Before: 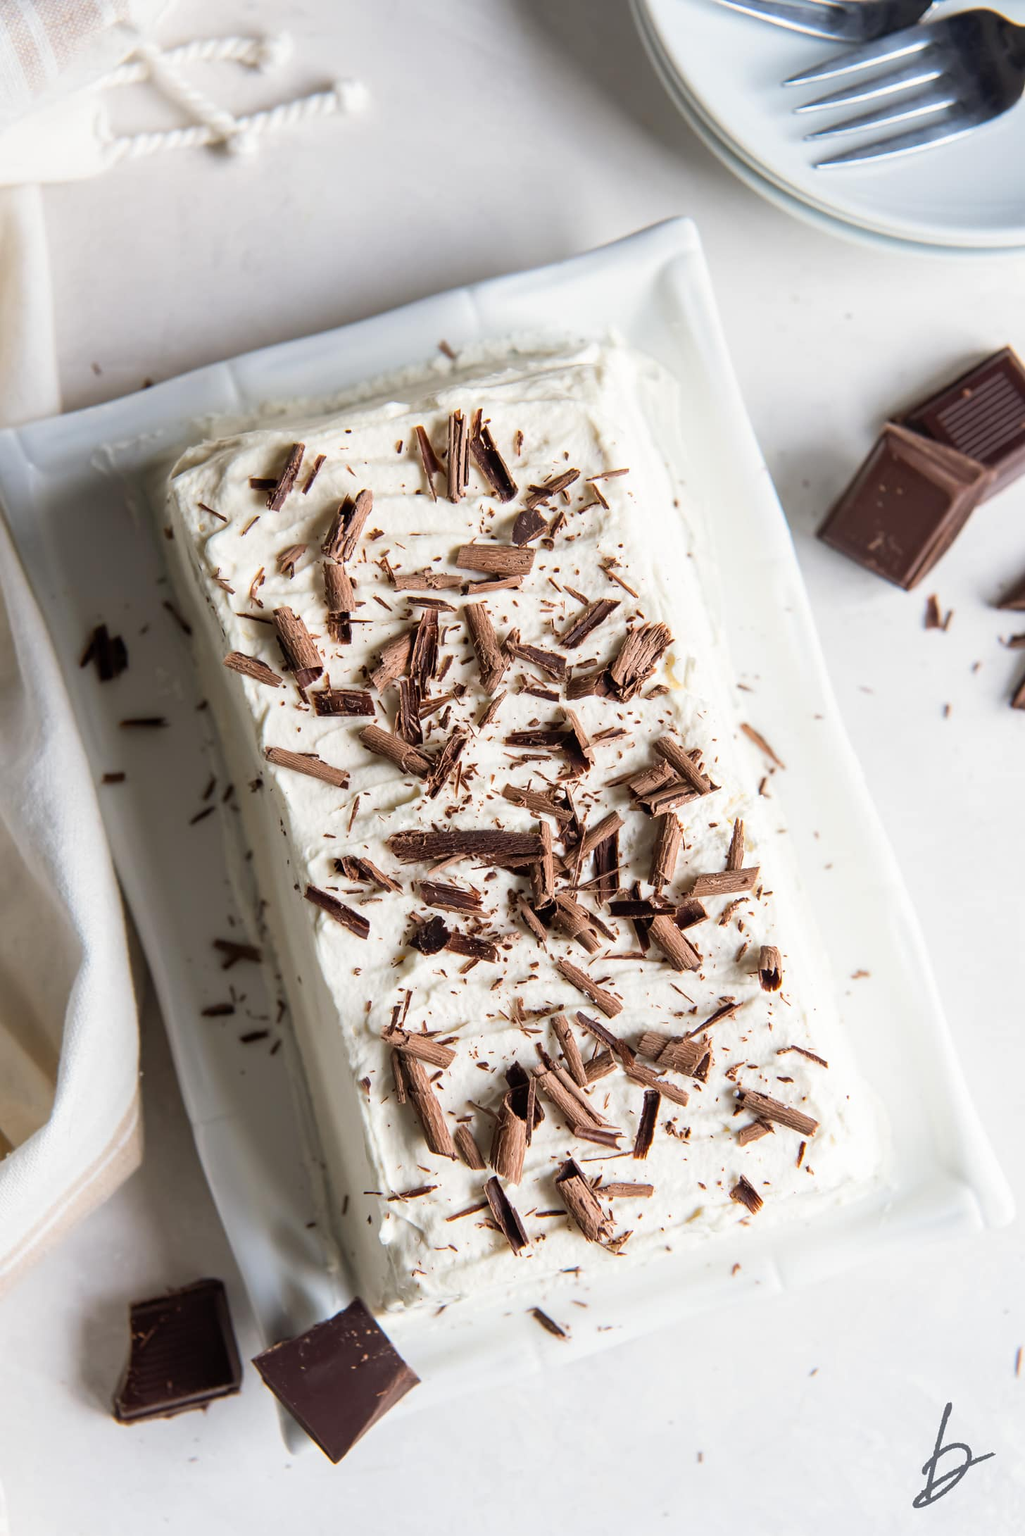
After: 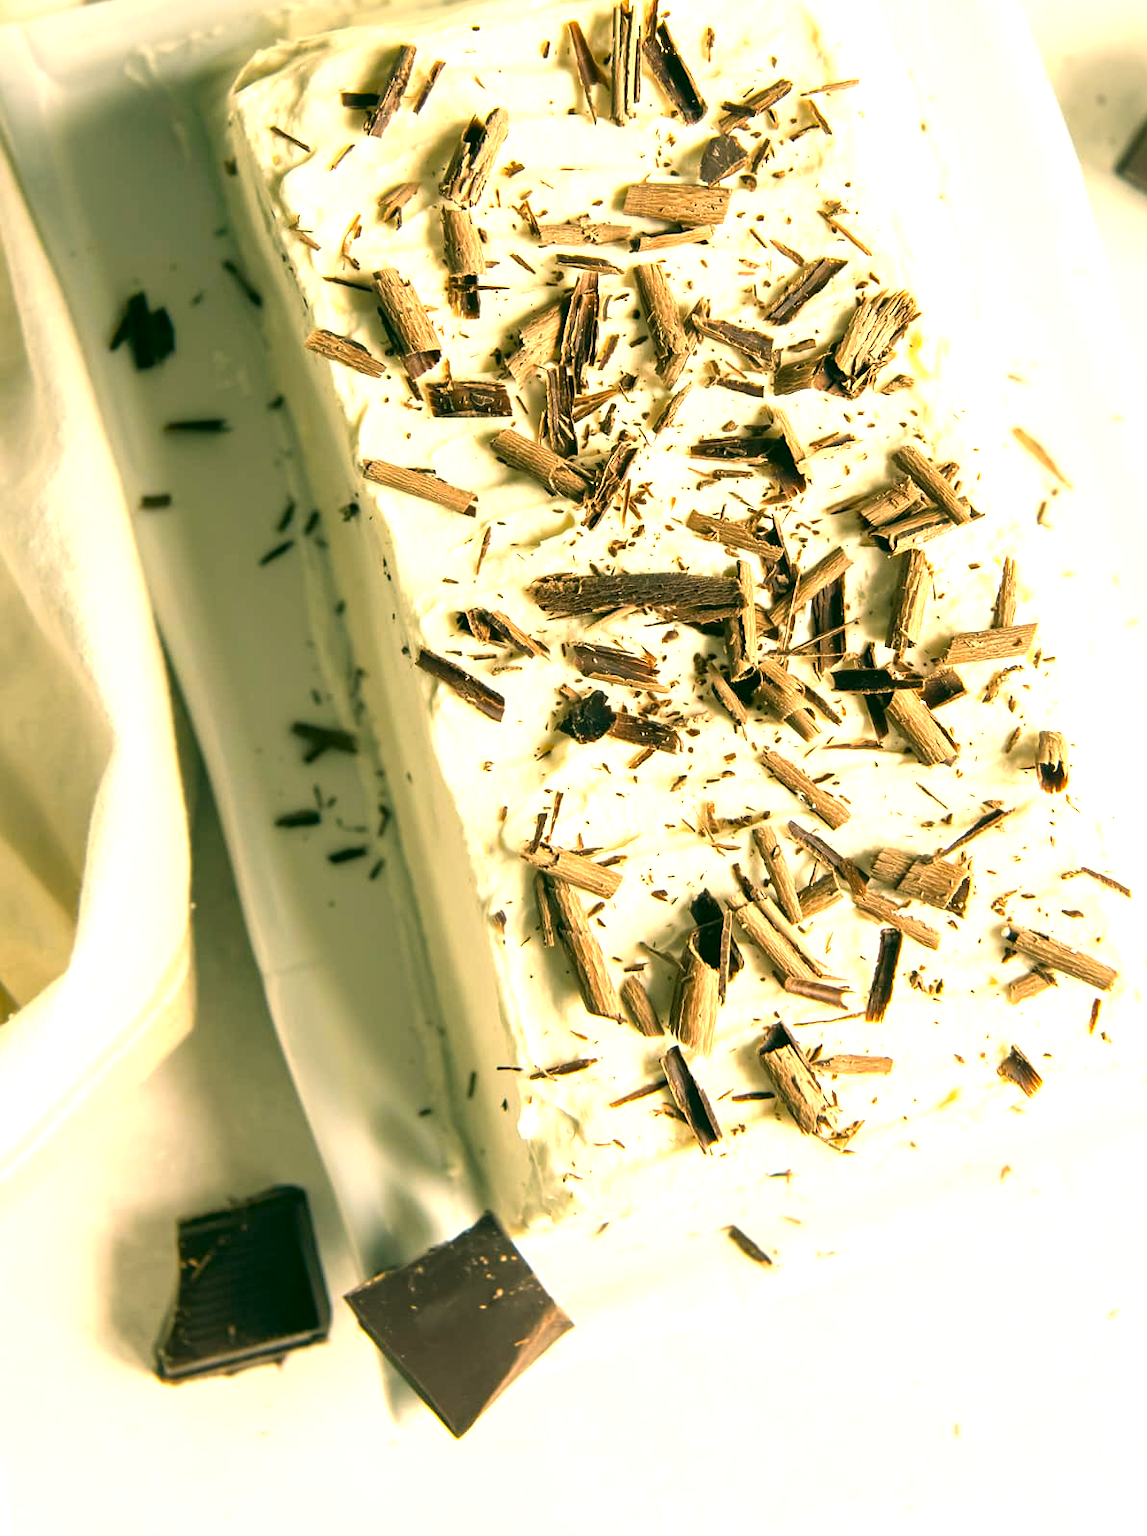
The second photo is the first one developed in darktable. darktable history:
color correction: highlights a* 5.7, highlights b* 33.22, shadows a* -26.49, shadows b* 3.71
exposure: exposure 1.165 EV, compensate highlight preservation false
crop: top 26.771%, right 18.057%
